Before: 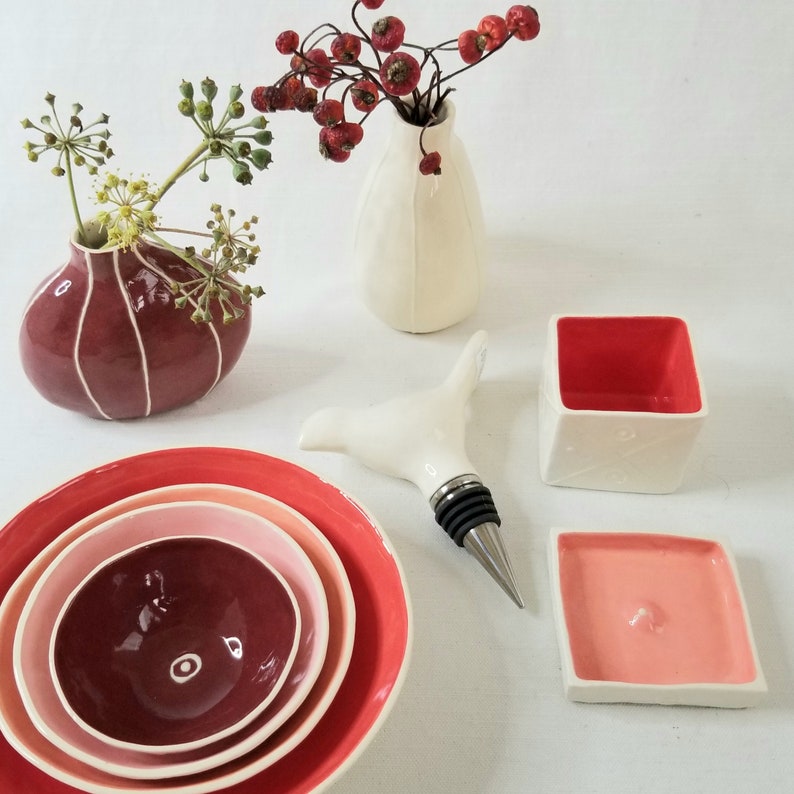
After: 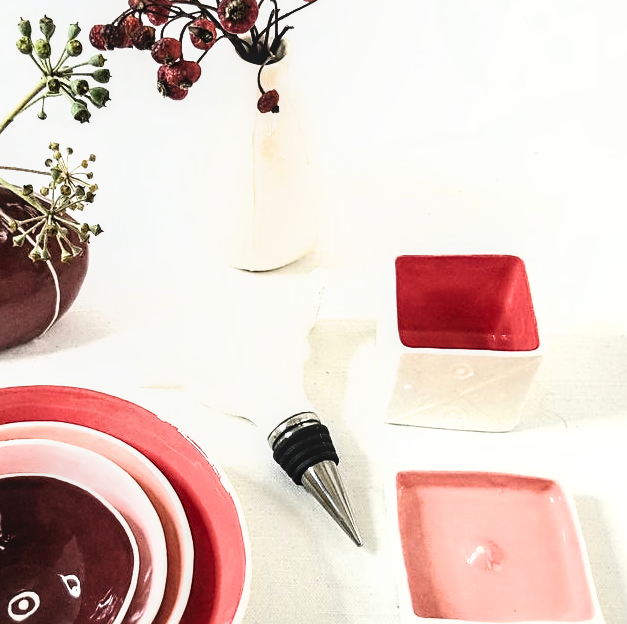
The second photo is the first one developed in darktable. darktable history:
exposure: black level correction -0.007, exposure 0.072 EV, compensate highlight preservation false
crop and rotate: left 20.545%, top 7.965%, right 0.485%, bottom 13.395%
local contrast: on, module defaults
color zones: curves: ch0 [(0.25, 0.5) (0.428, 0.473) (0.75, 0.5)]; ch1 [(0.243, 0.479) (0.398, 0.452) (0.75, 0.5)]
contrast brightness saturation: contrast 0.152, brightness -0.006, saturation 0.101
filmic rgb: black relative exposure -8.18 EV, white relative exposure 2.22 EV, hardness 7.14, latitude 84.78%, contrast 1.701, highlights saturation mix -3.26%, shadows ↔ highlights balance -1.88%
sharpen: on, module defaults
